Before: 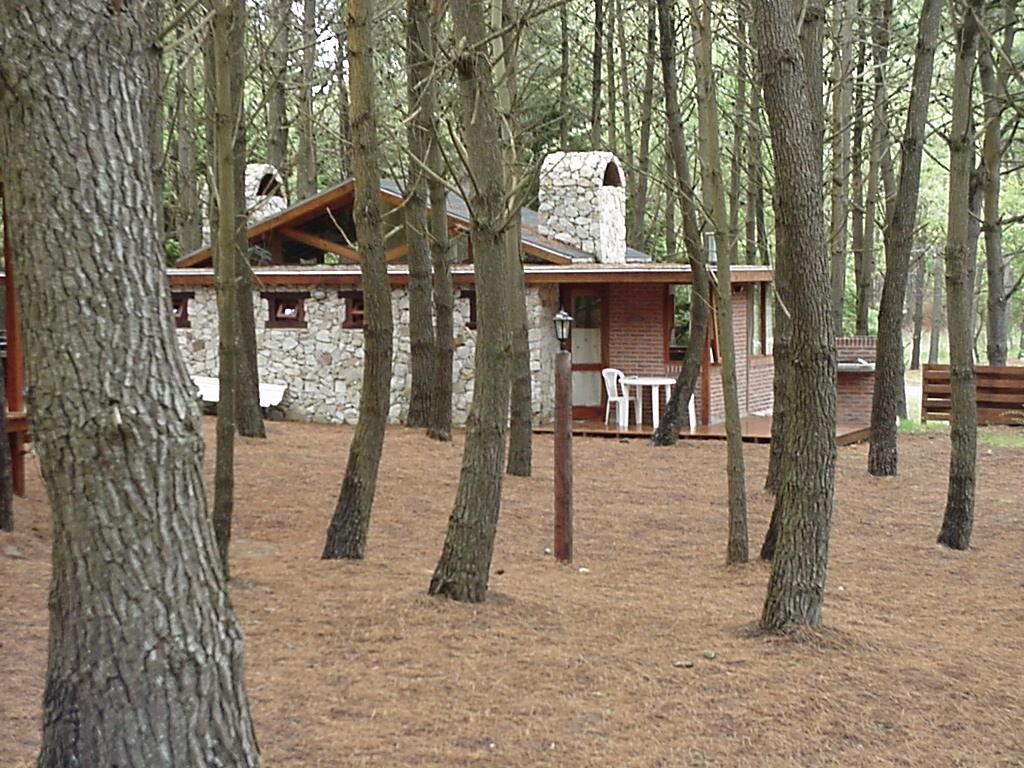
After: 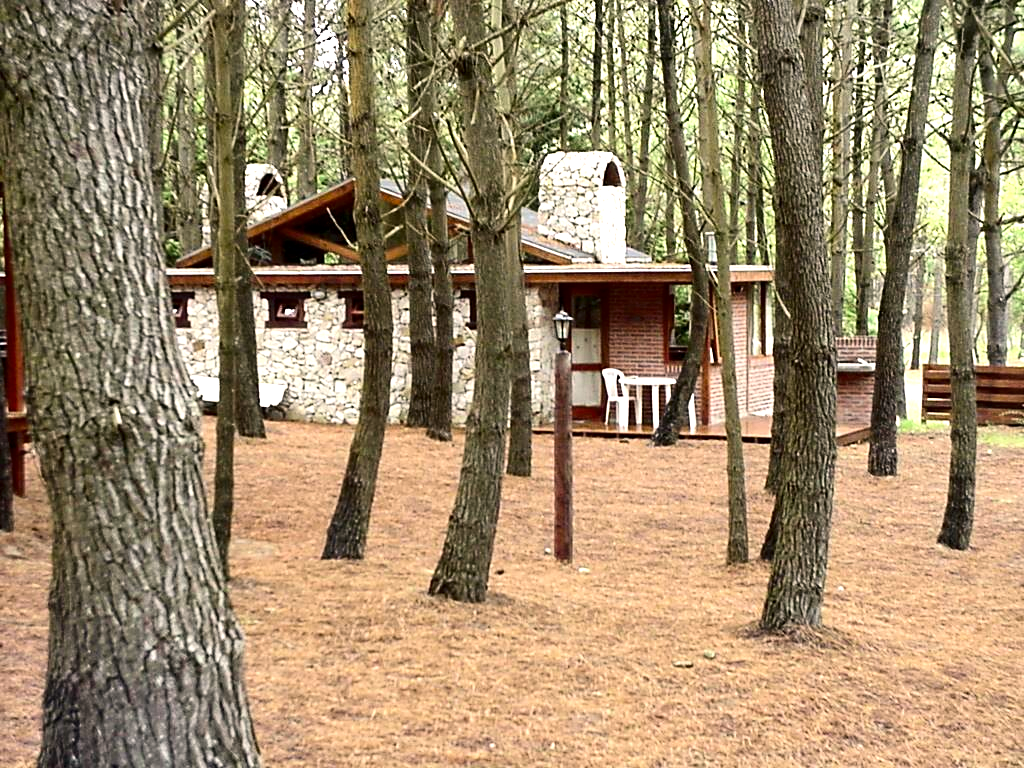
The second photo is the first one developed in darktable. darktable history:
exposure: exposure -0.017 EV, compensate highlight preservation false
tone equalizer: -8 EV -0.758 EV, -7 EV -0.678 EV, -6 EV -0.608 EV, -5 EV -0.383 EV, -3 EV 0.387 EV, -2 EV 0.6 EV, -1 EV 0.697 EV, +0 EV 0.743 EV
color correction: highlights a* 3.72, highlights b* 5.08
local contrast: highlights 104%, shadows 100%, detail 119%, midtone range 0.2
contrast brightness saturation: contrast 0.209, brightness -0.101, saturation 0.214
